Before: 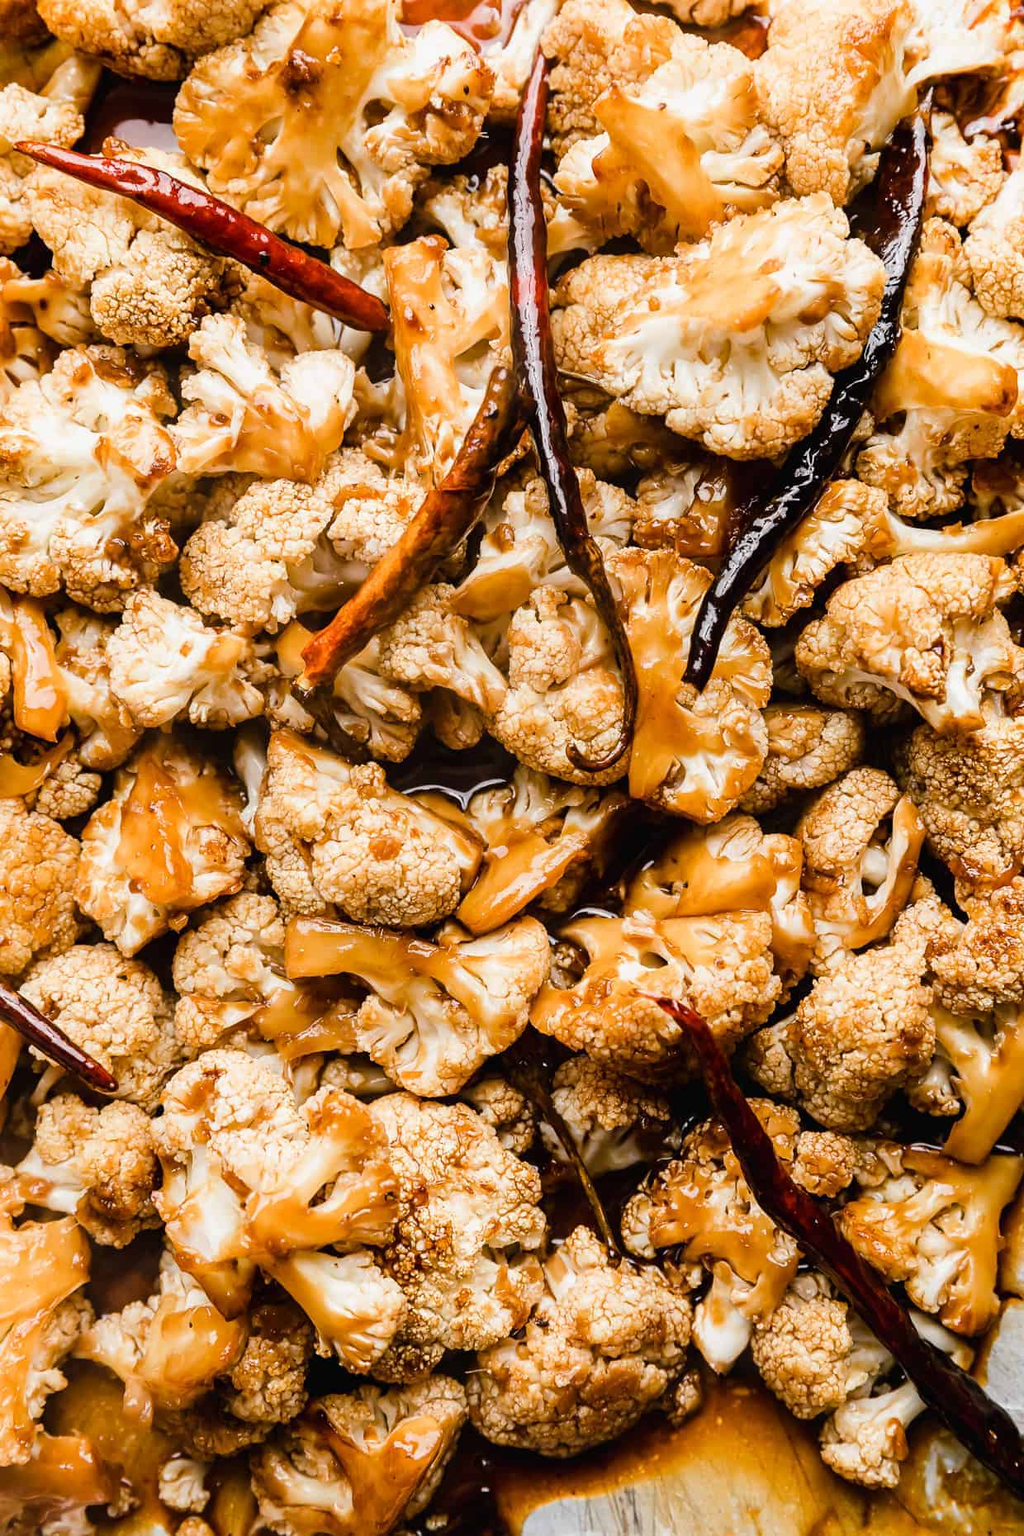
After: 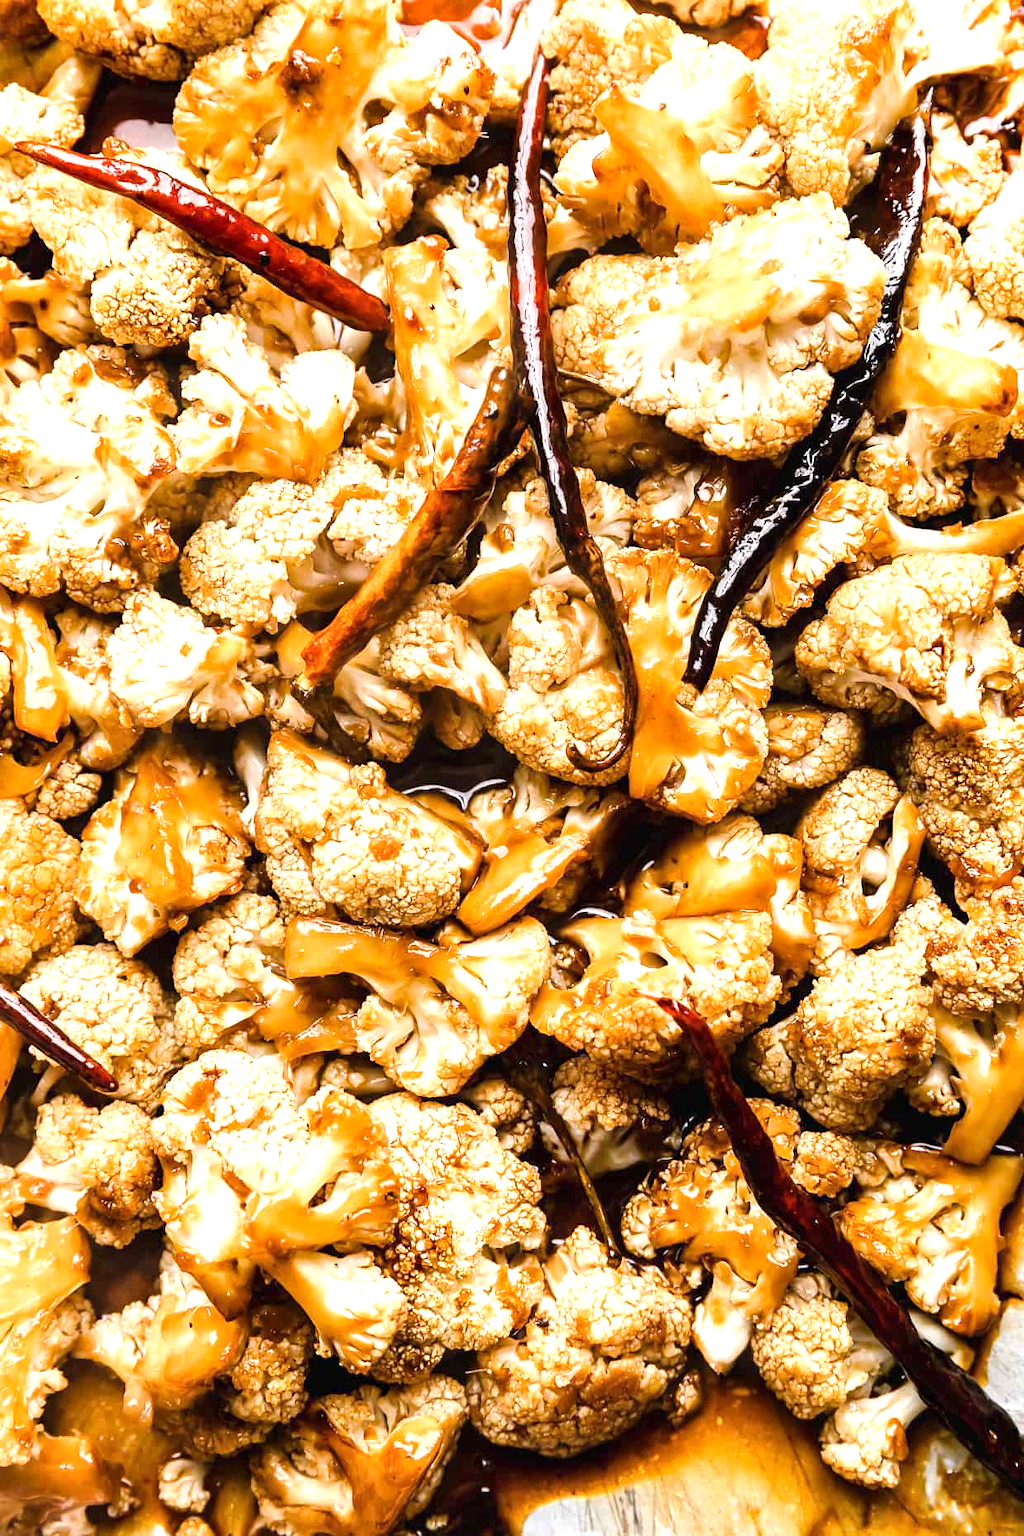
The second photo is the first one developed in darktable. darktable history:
local contrast: mode bilateral grid, contrast 21, coarseness 50, detail 119%, midtone range 0.2
exposure: black level correction 0, exposure 0.684 EV, compensate highlight preservation false
